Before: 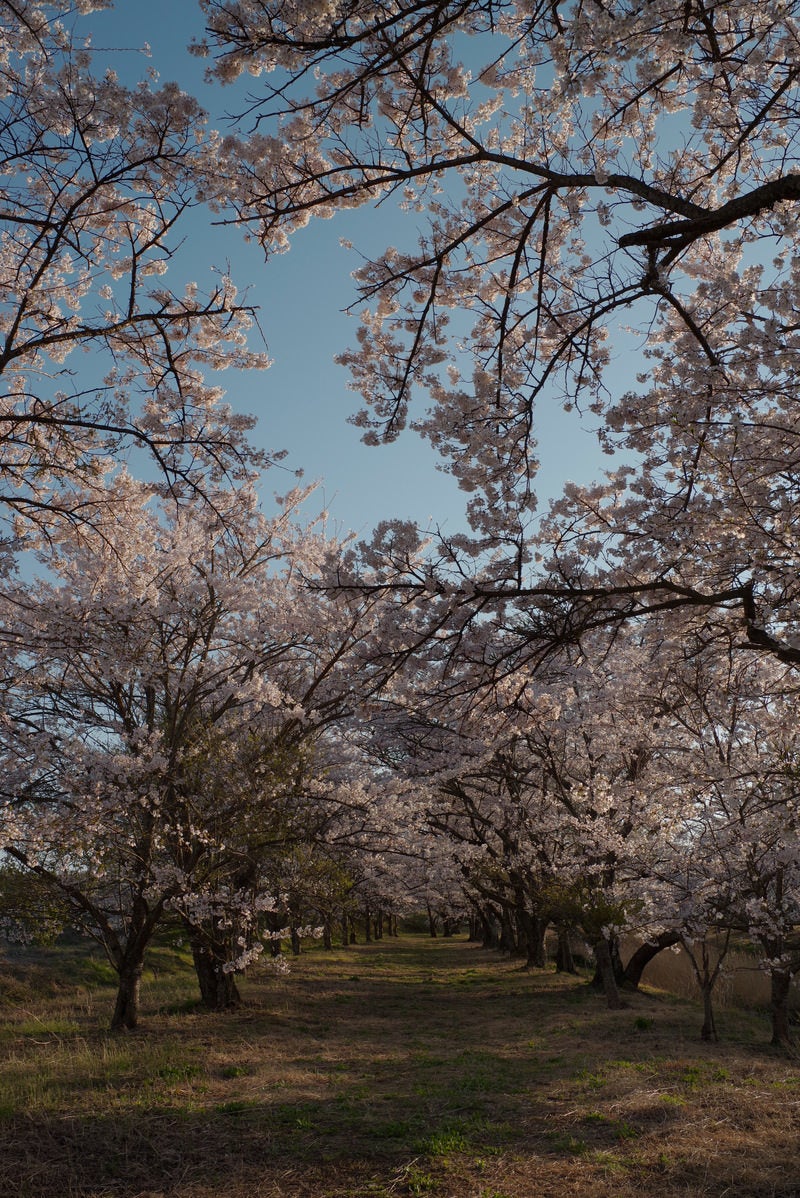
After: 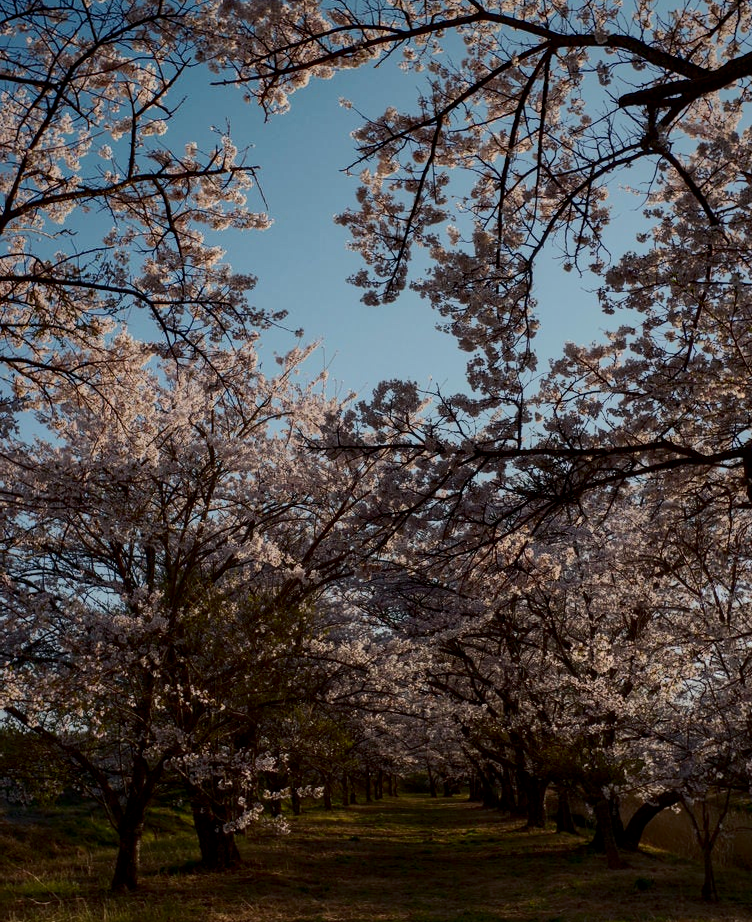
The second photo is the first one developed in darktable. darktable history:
shadows and highlights: shadows -18.37, highlights -73.11
crop and rotate: angle 0.044°, top 11.669%, right 5.778%, bottom 11.199%
local contrast: on, module defaults
contrast brightness saturation: contrast 0.211, brightness -0.103, saturation 0.212
